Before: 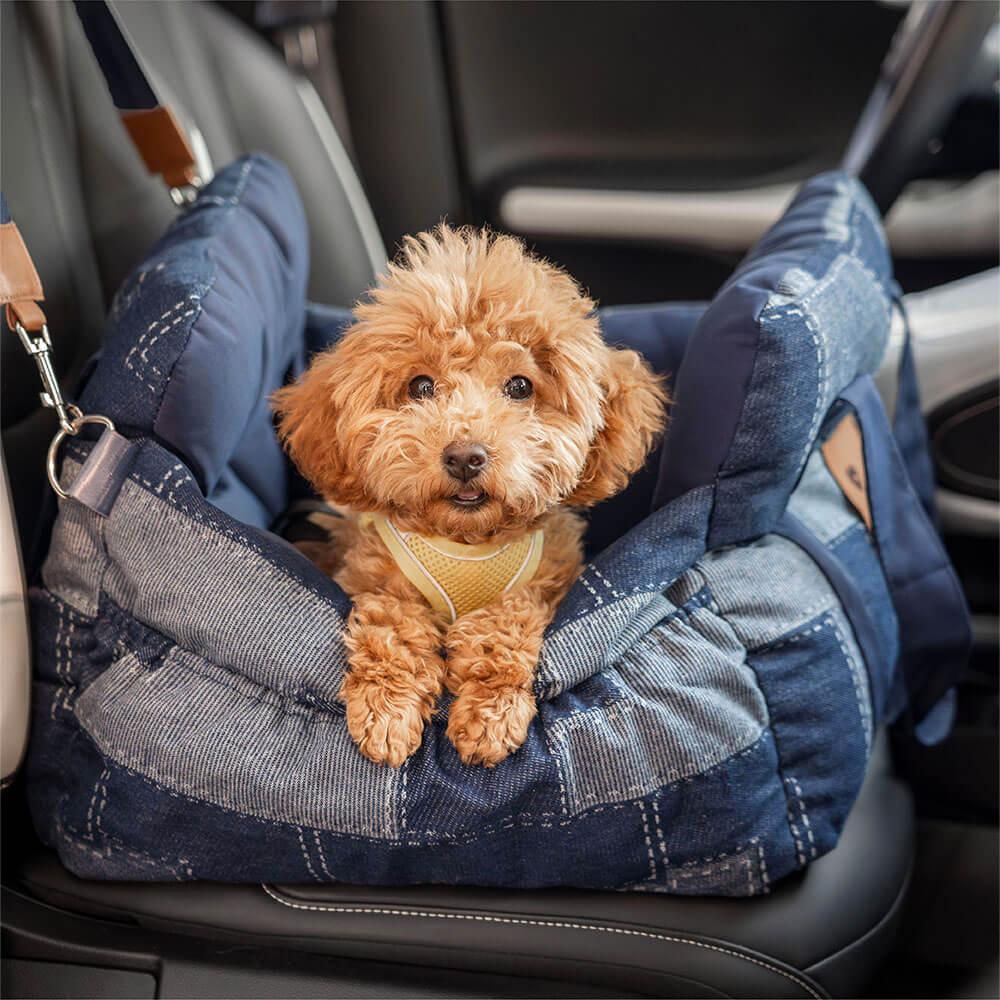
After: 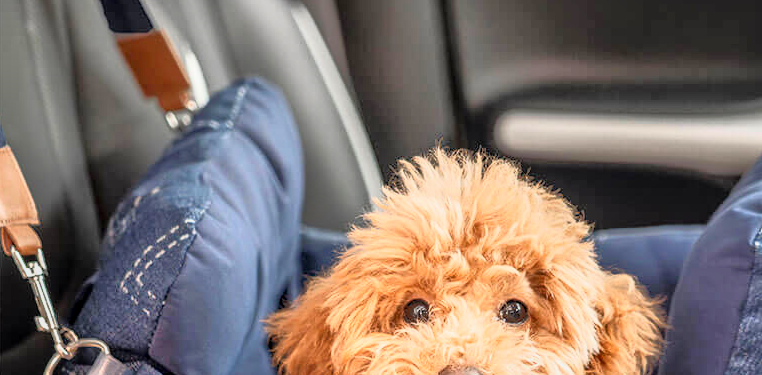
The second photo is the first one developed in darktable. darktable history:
crop: left 0.546%, top 7.638%, right 23.17%, bottom 54.767%
tone equalizer: -8 EV -0.523 EV, -7 EV -0.317 EV, -6 EV -0.094 EV, -5 EV 0.38 EV, -4 EV 0.99 EV, -3 EV 0.787 EV, -2 EV -0.005 EV, -1 EV 0.141 EV, +0 EV -0.015 EV
base curve: curves: ch0 [(0, 0) (0.088, 0.125) (0.176, 0.251) (0.354, 0.501) (0.613, 0.749) (1, 0.877)]
local contrast: on, module defaults
